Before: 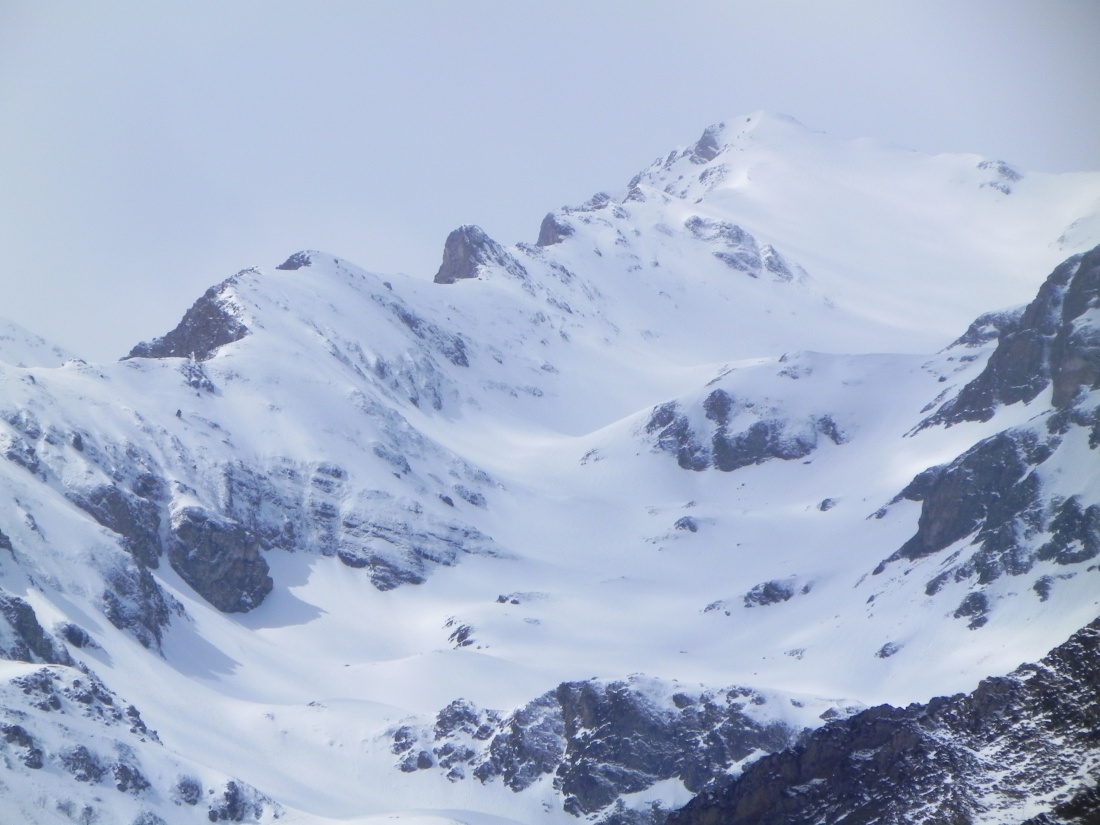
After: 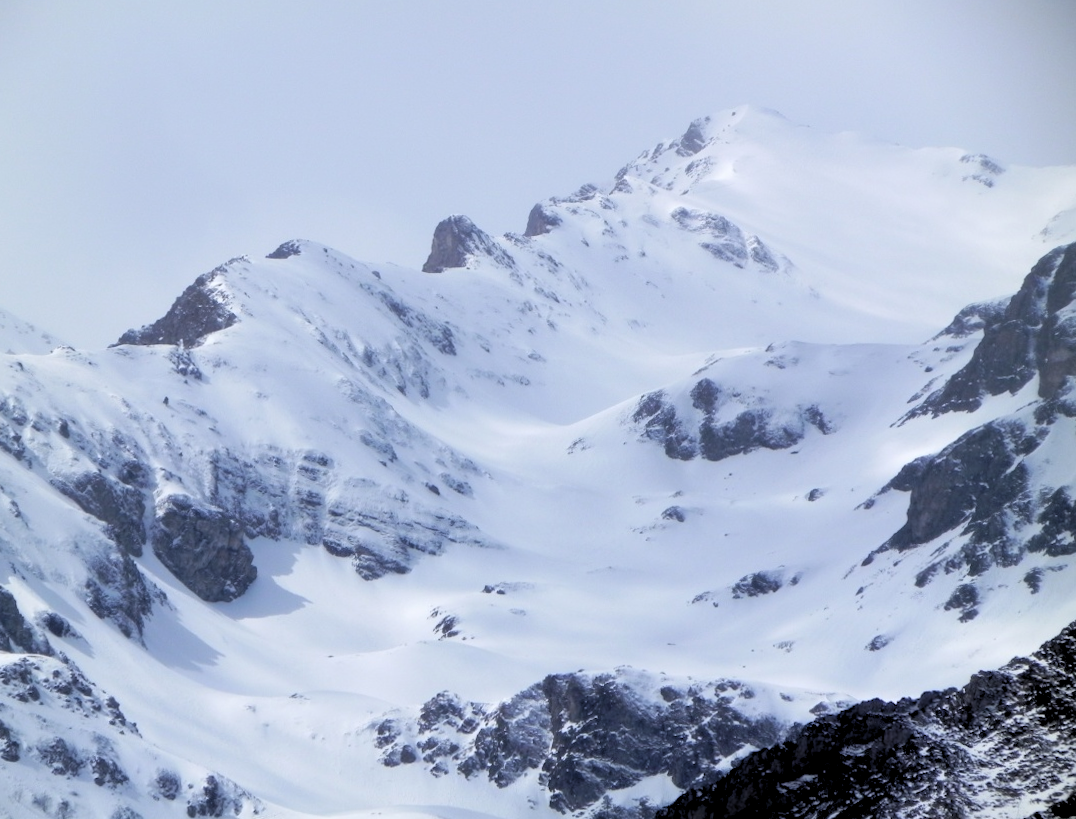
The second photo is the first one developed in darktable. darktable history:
rotate and perspective: rotation 0.226°, lens shift (vertical) -0.042, crop left 0.023, crop right 0.982, crop top 0.006, crop bottom 0.994
rgb levels: levels [[0.034, 0.472, 0.904], [0, 0.5, 1], [0, 0.5, 1]]
